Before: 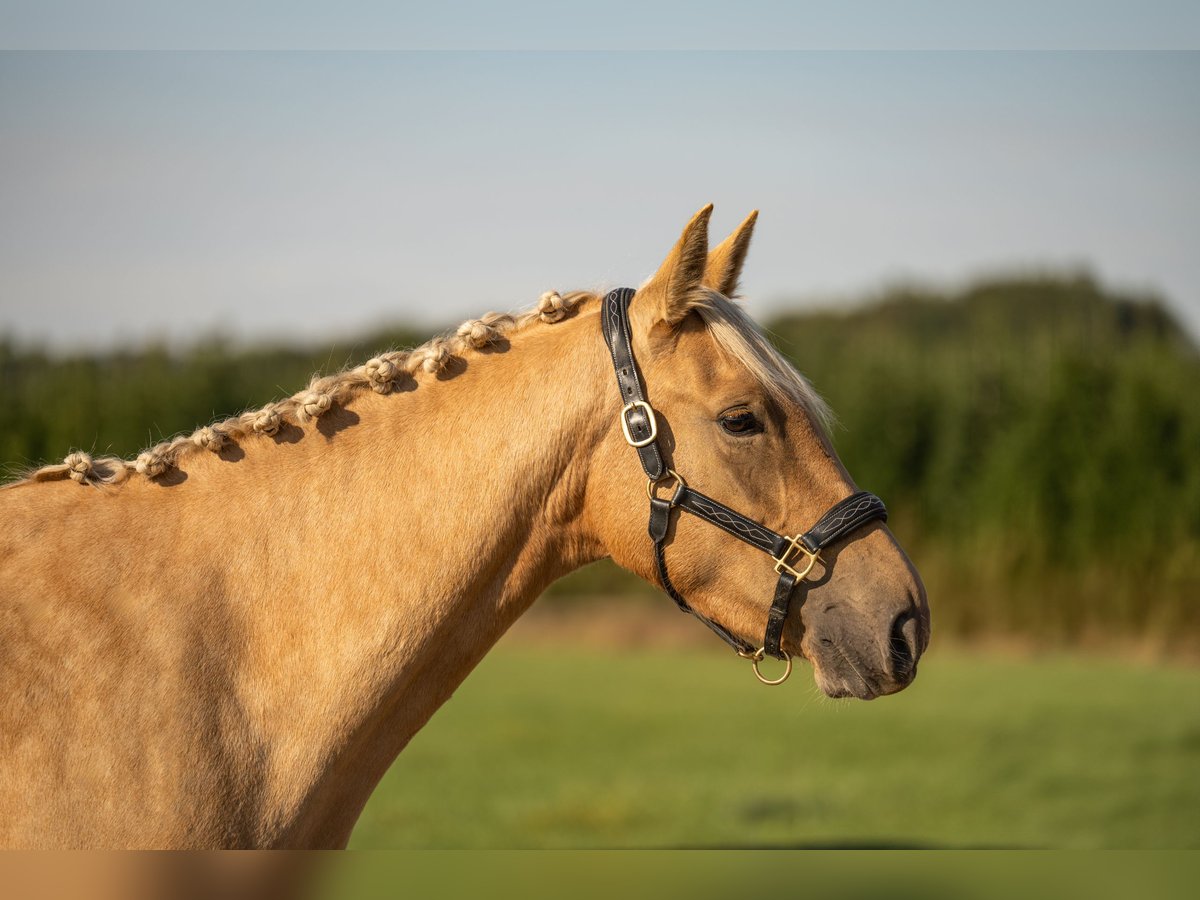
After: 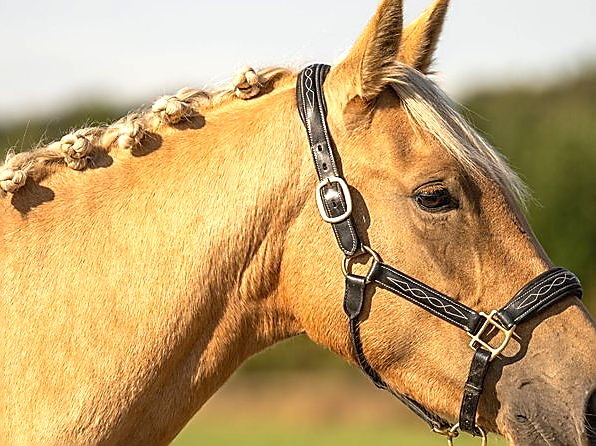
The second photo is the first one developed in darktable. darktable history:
crop: left 25.42%, top 24.98%, right 24.899%, bottom 25.451%
sharpen: radius 1.388, amount 1.241, threshold 0.669
exposure: exposure 0.601 EV, compensate exposure bias true, compensate highlight preservation false
